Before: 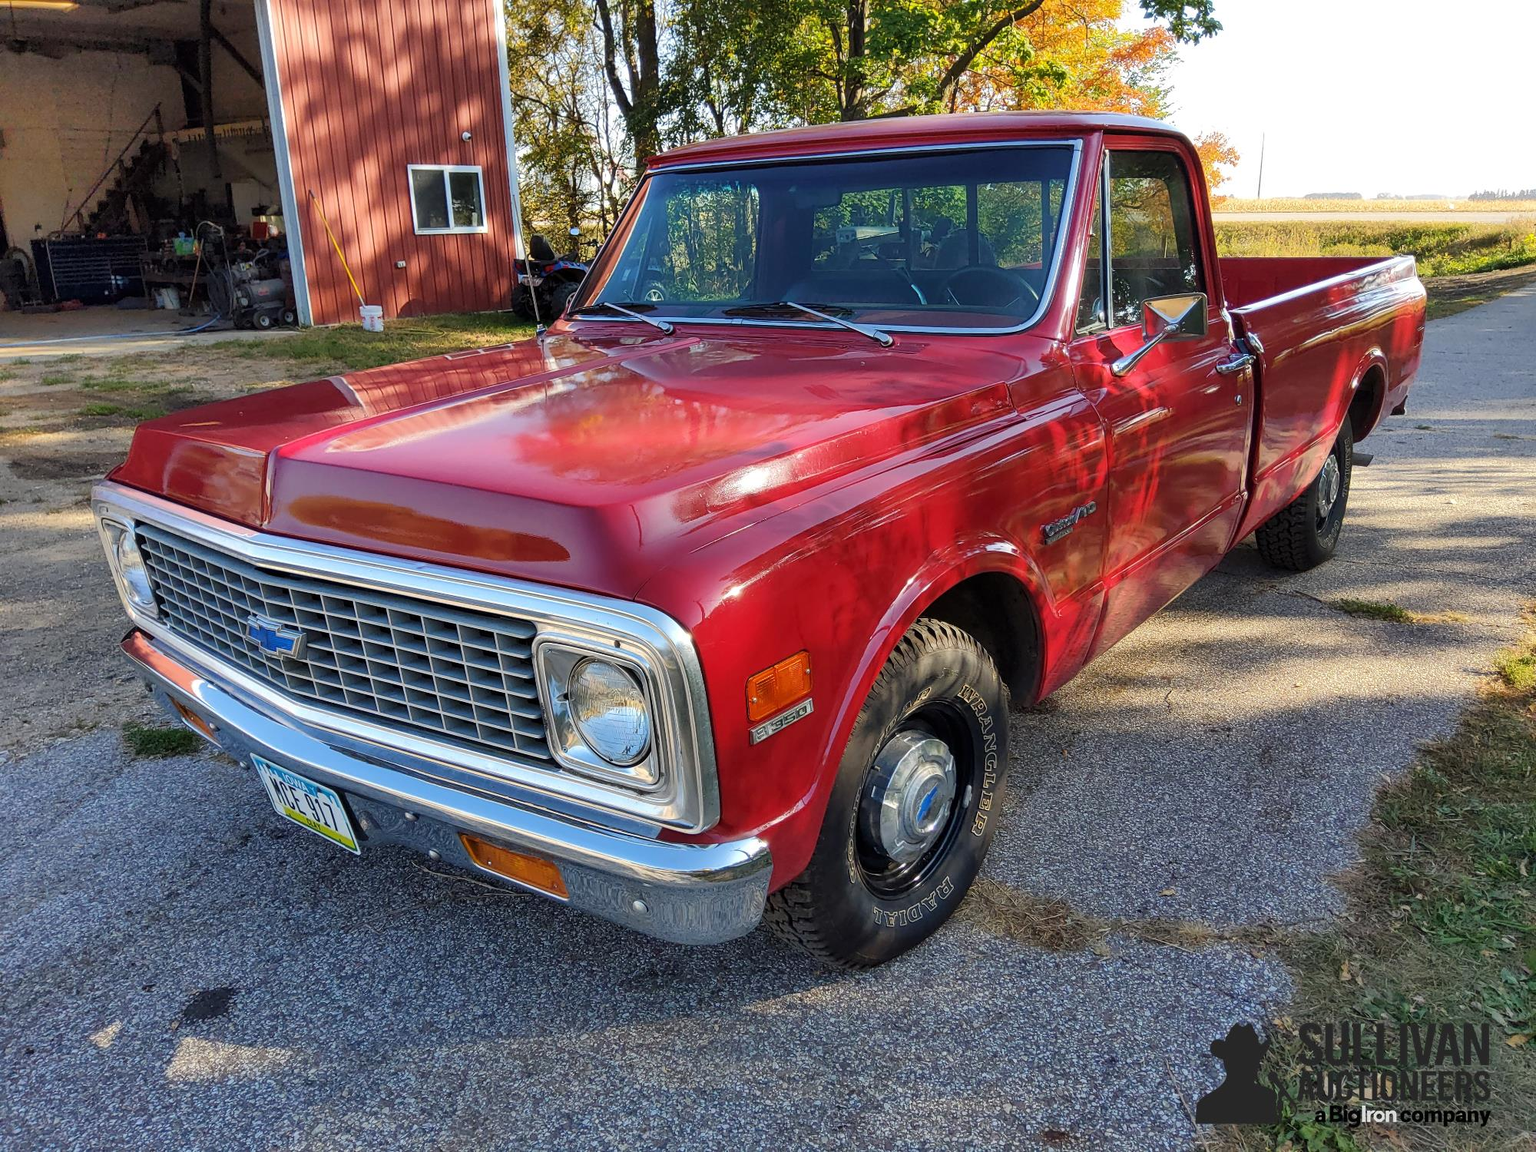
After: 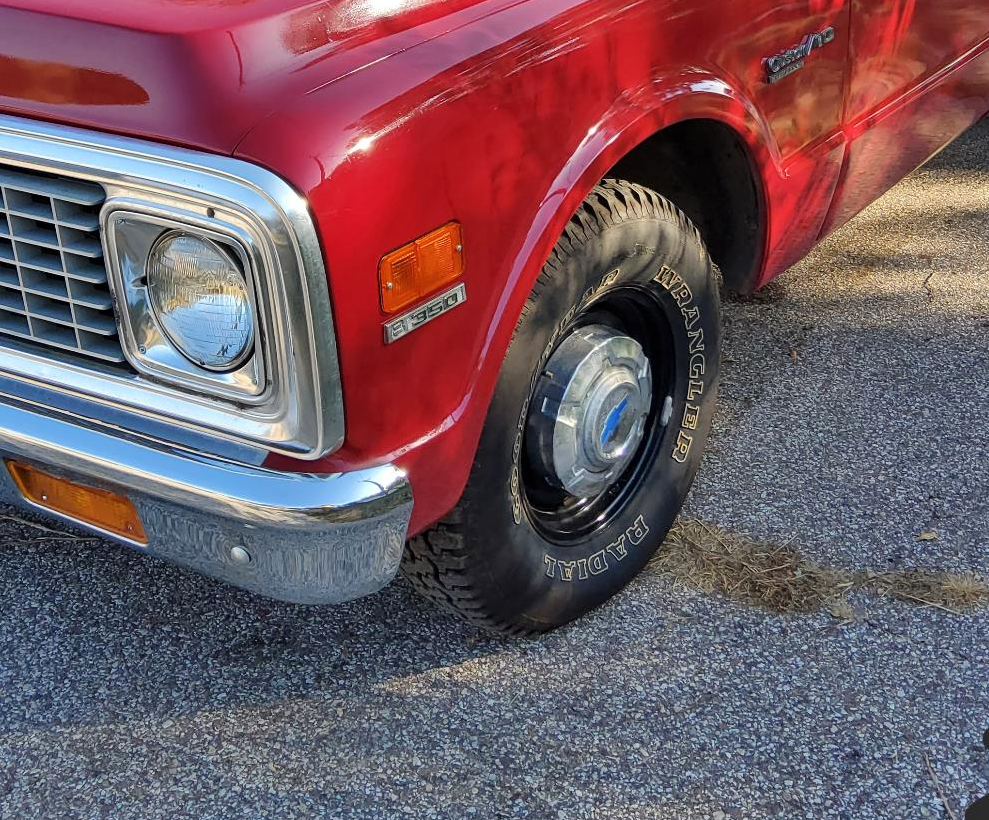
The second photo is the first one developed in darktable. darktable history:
crop: left 29.672%, top 41.786%, right 20.851%, bottom 3.487%
shadows and highlights: white point adjustment 0.1, highlights -70, soften with gaussian
